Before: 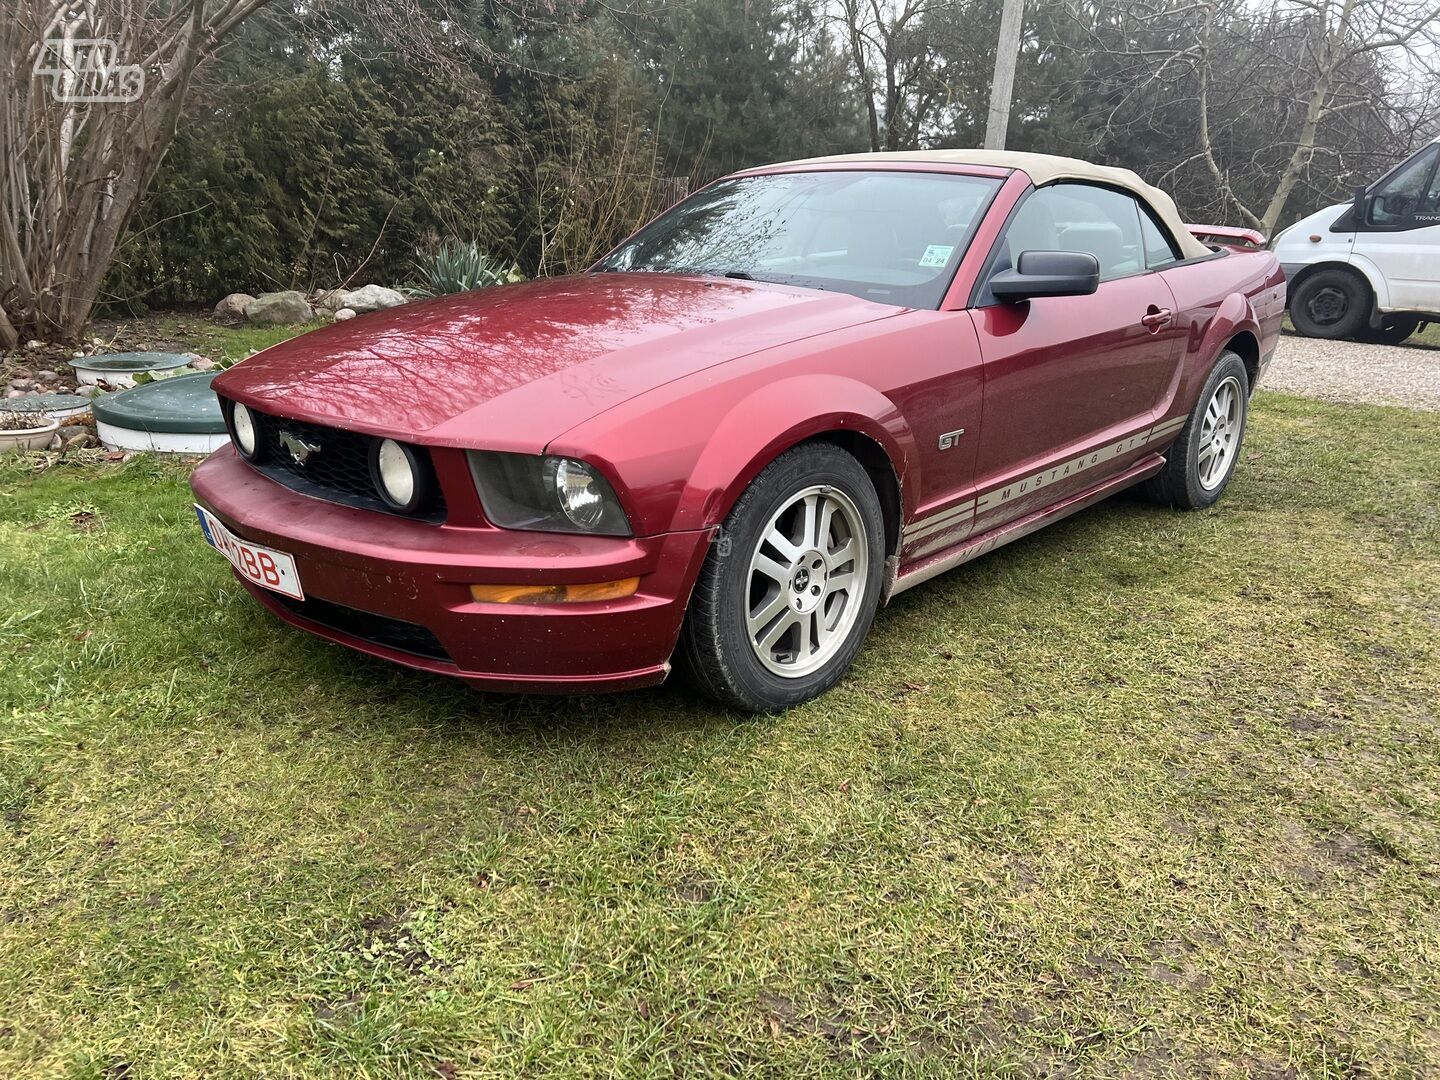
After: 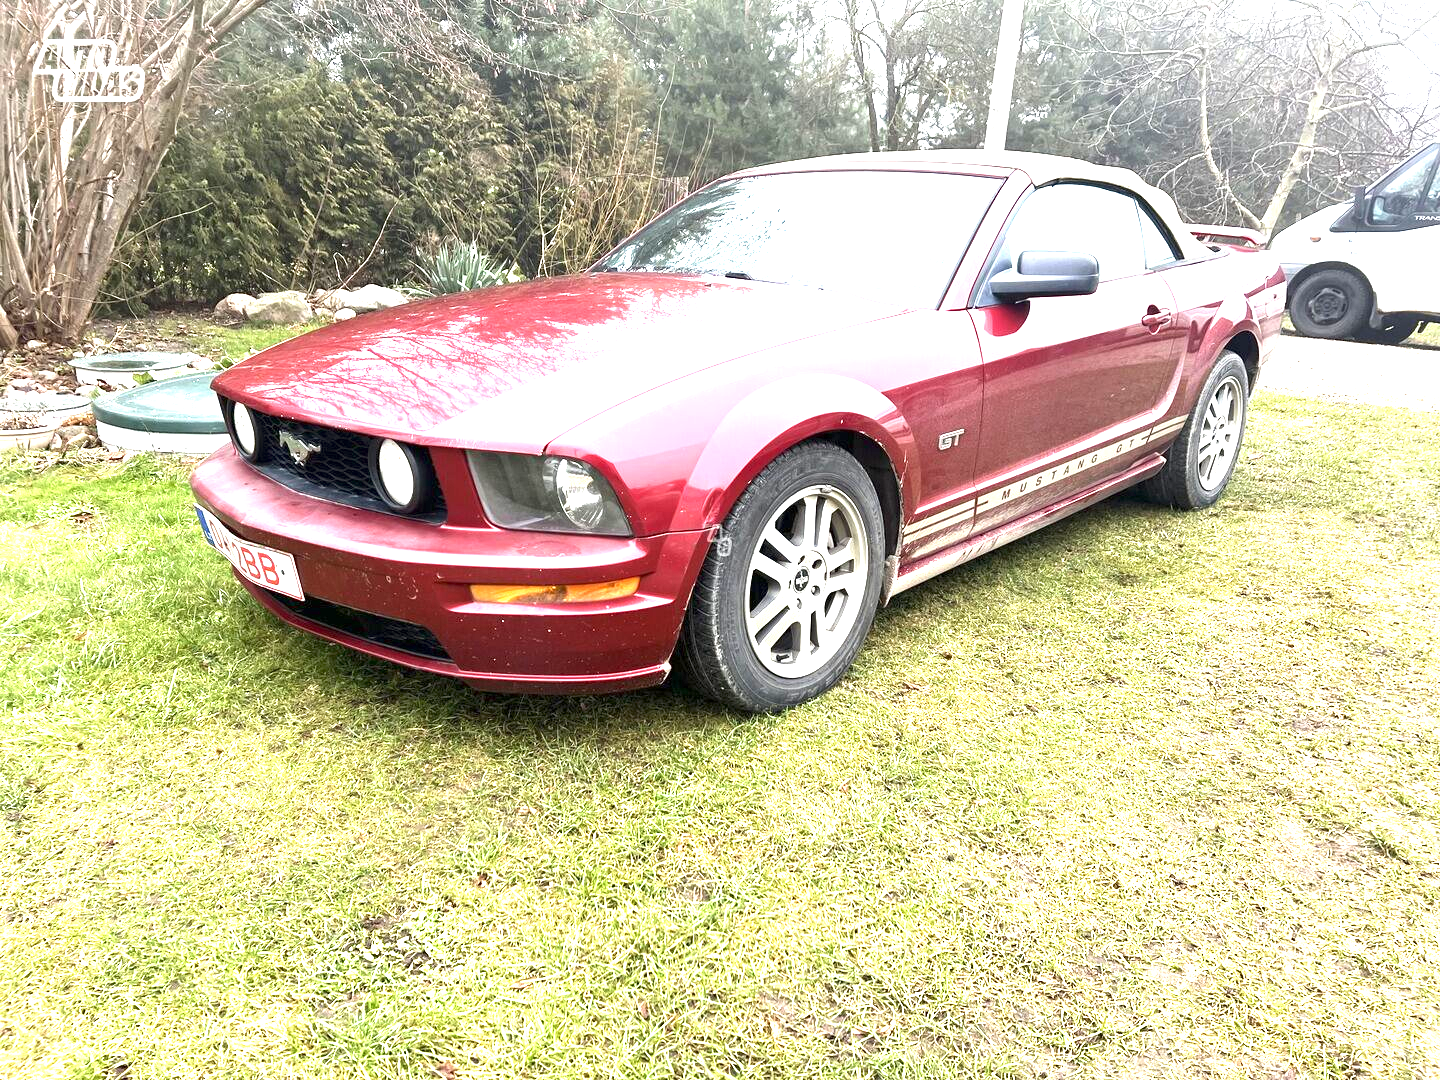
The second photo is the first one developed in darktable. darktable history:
exposure: exposure 1.995 EV, compensate highlight preservation false
